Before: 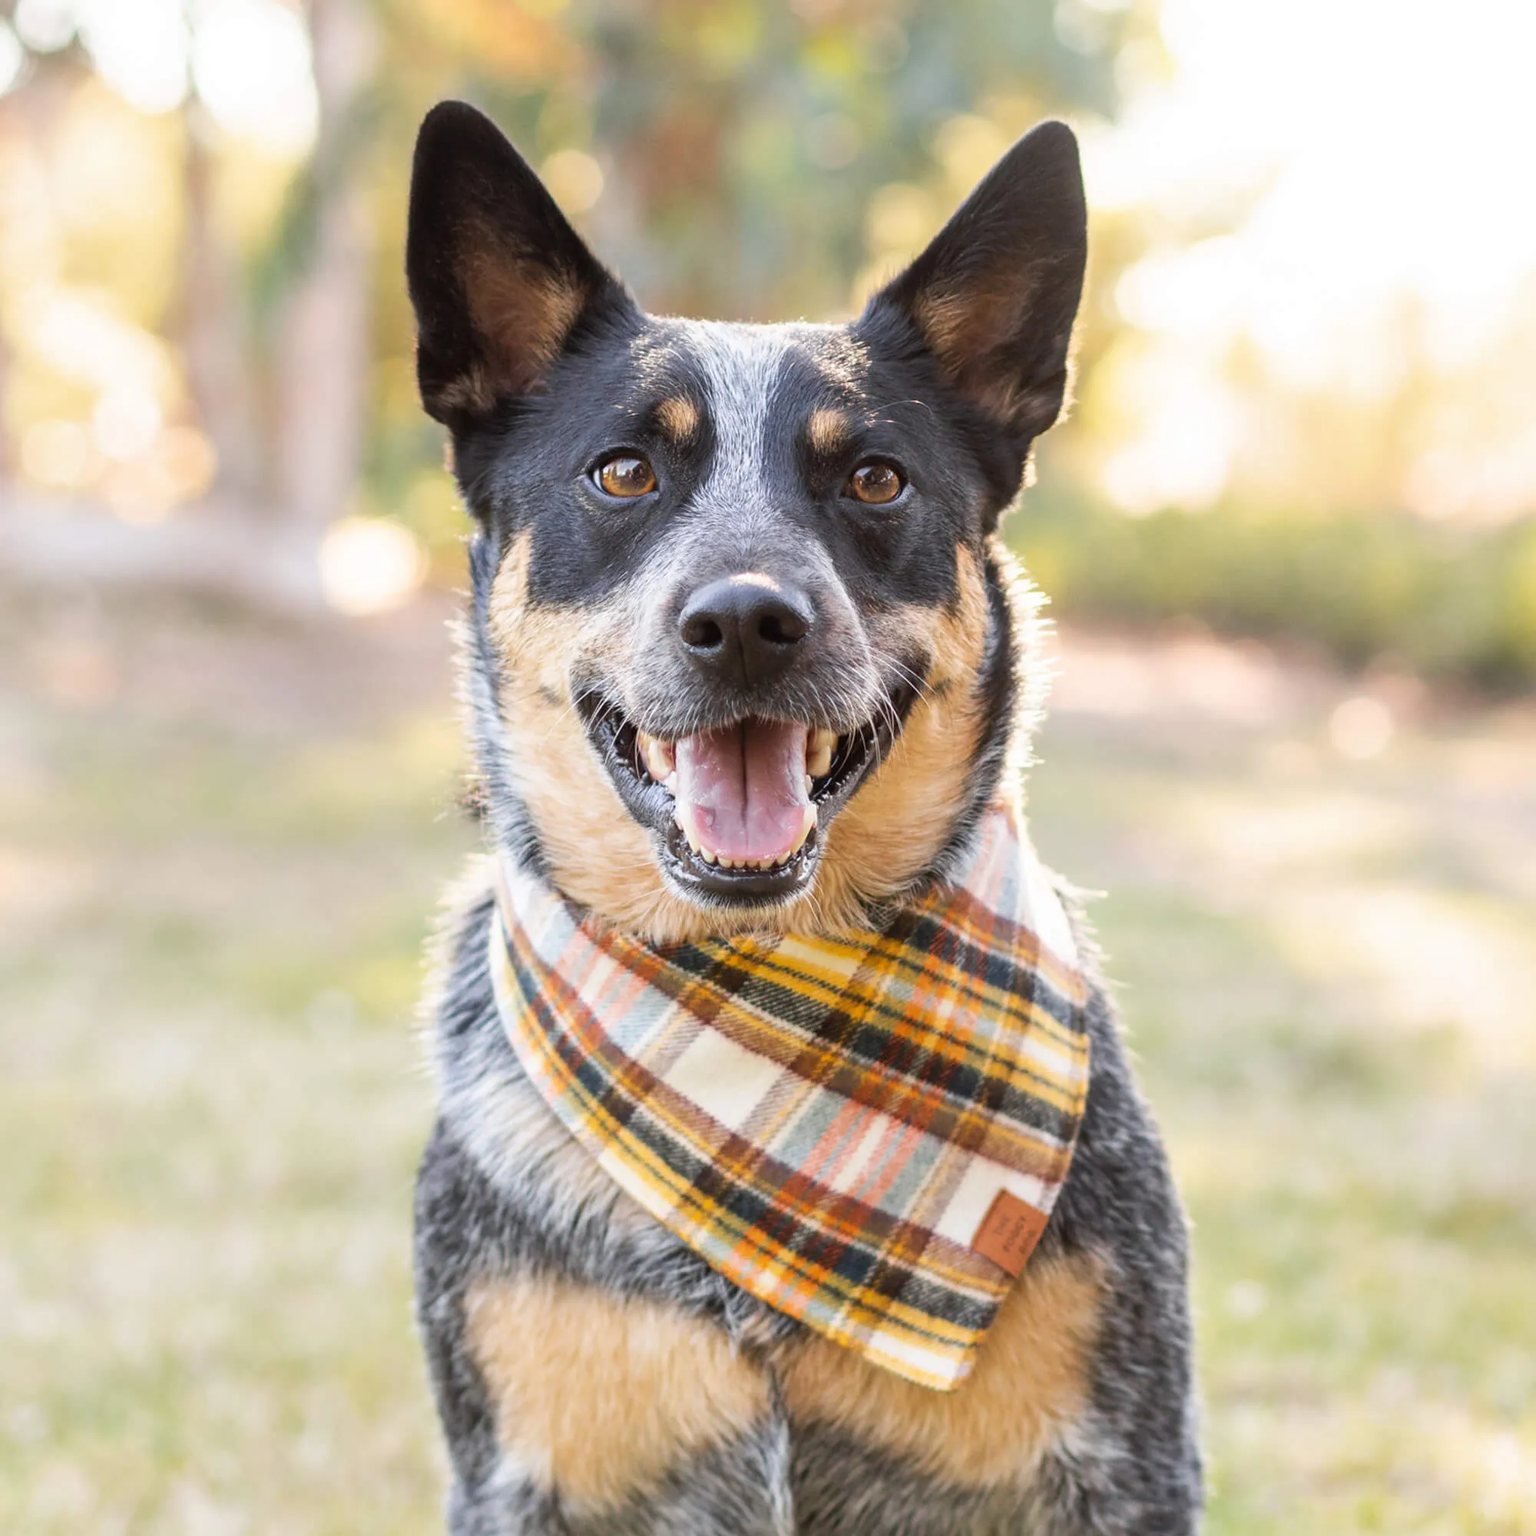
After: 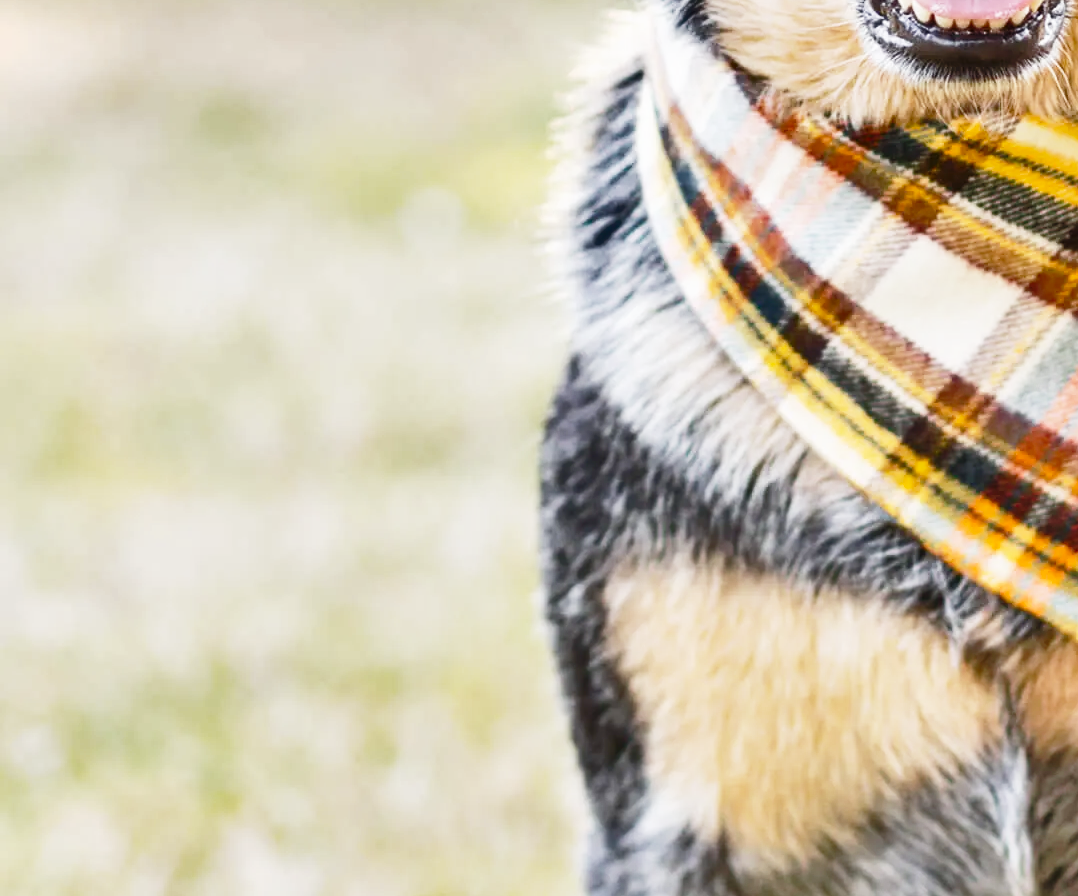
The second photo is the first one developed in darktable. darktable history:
shadows and highlights: shadows 59.64, highlights -60.2, soften with gaussian
crop and rotate: top 55.053%, right 46.074%, bottom 0.134%
base curve: curves: ch0 [(0, 0) (0.028, 0.03) (0.121, 0.232) (0.46, 0.748) (0.859, 0.968) (1, 1)], preserve colors none
